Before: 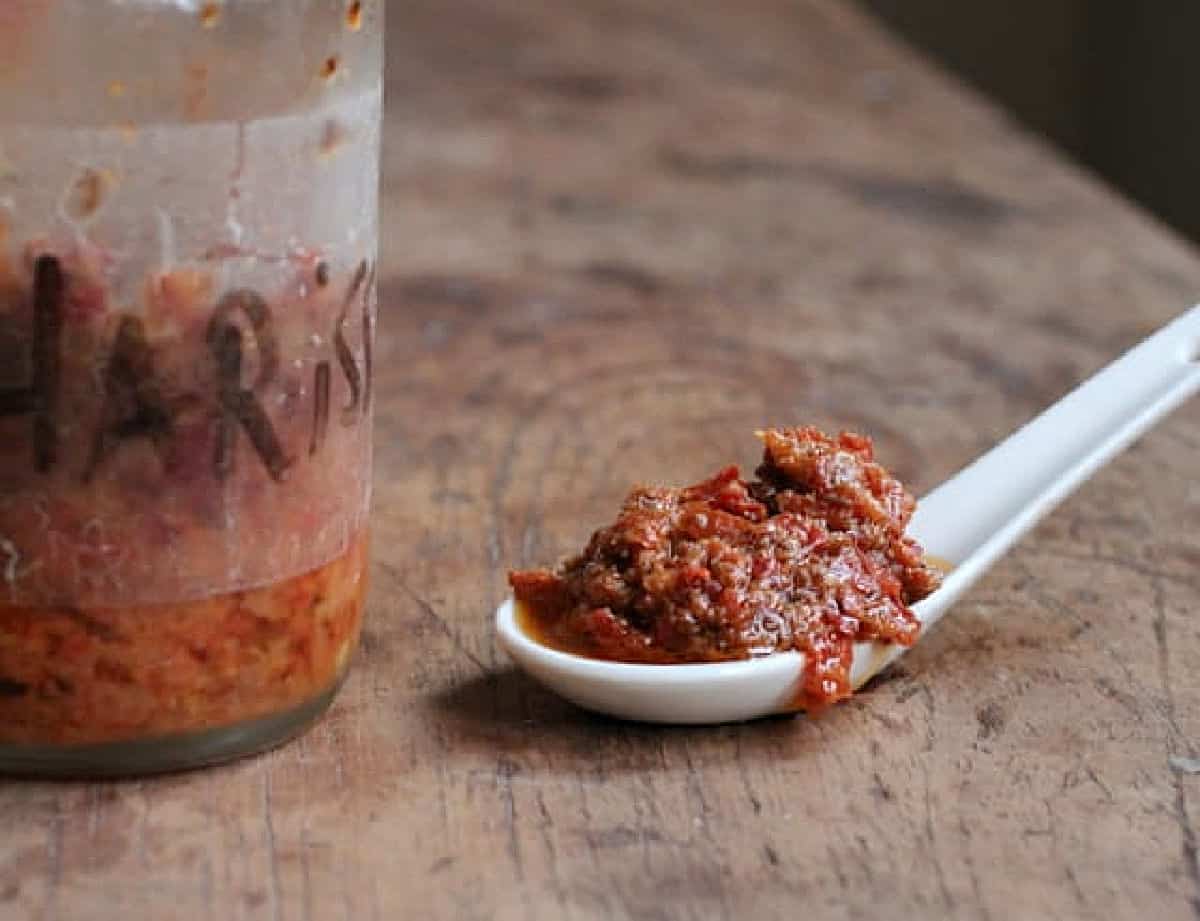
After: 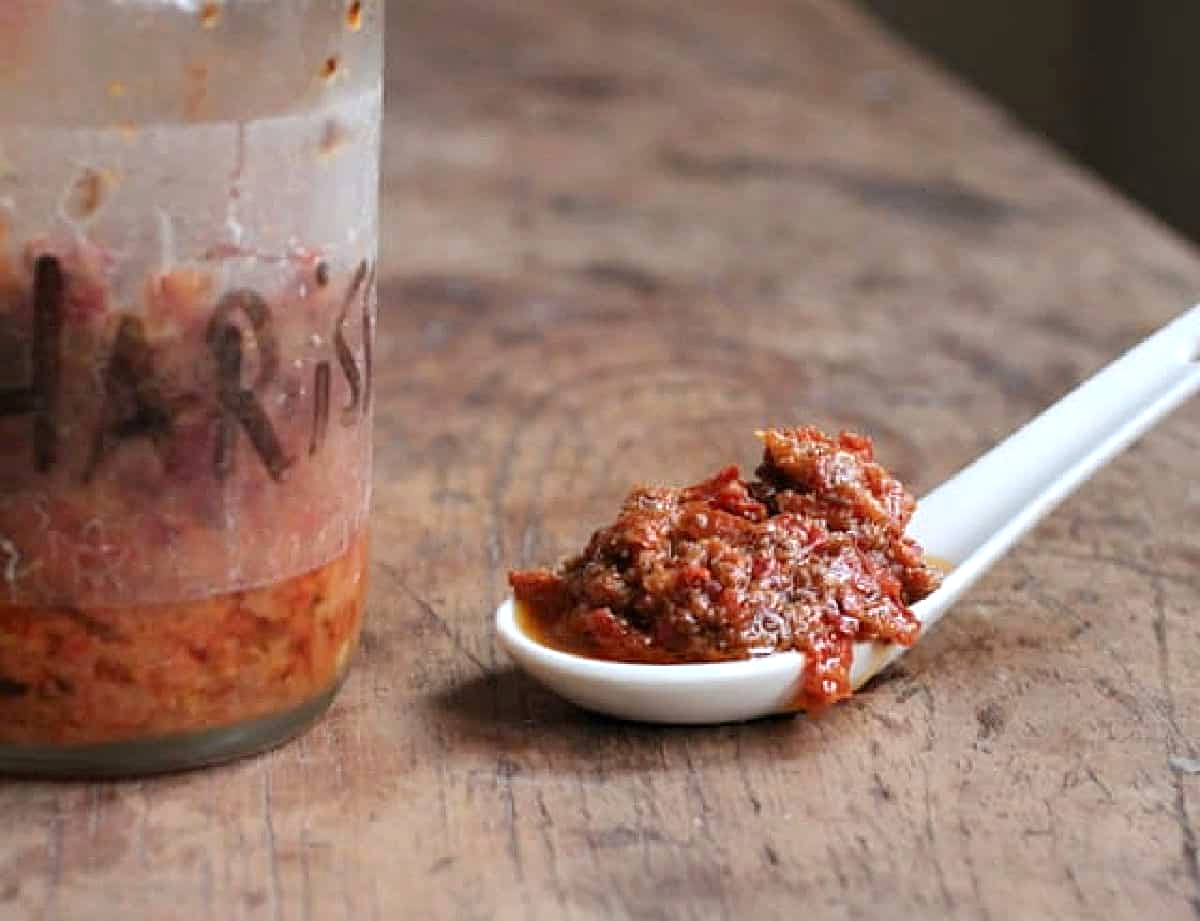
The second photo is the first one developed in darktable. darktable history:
exposure: exposure 0.297 EV, compensate highlight preservation false
tone equalizer: on, module defaults
